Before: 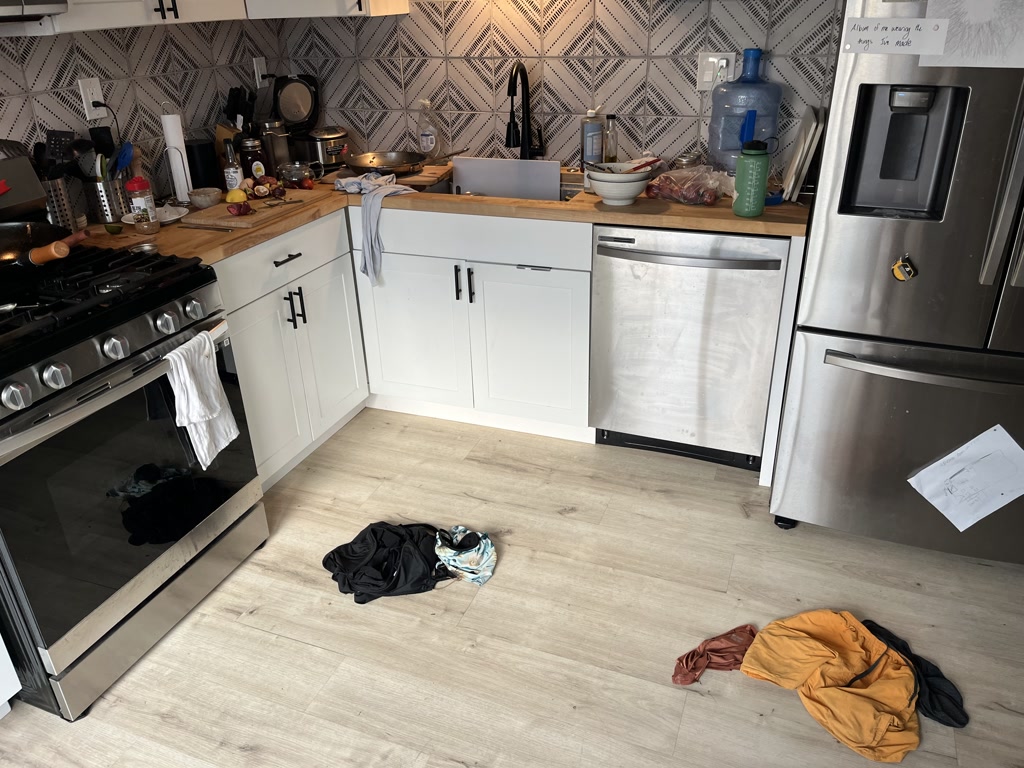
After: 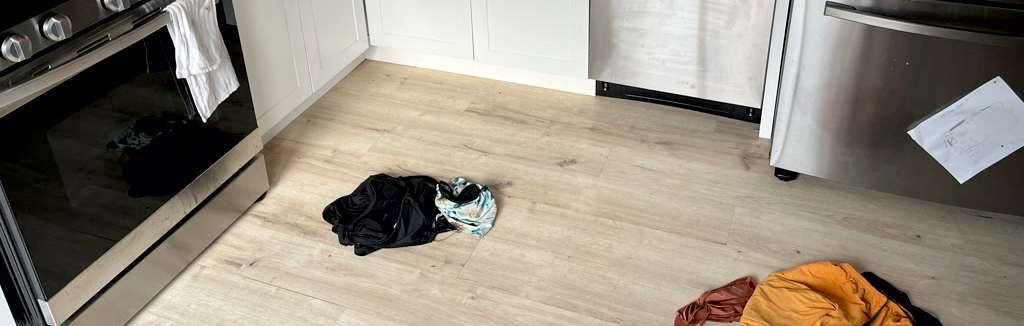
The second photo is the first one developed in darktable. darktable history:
exposure: black level correction 0.01, exposure 0.01 EV, compensate exposure bias true, compensate highlight preservation false
crop: top 45.403%, bottom 12.146%
contrast brightness saturation: saturation -0.046
